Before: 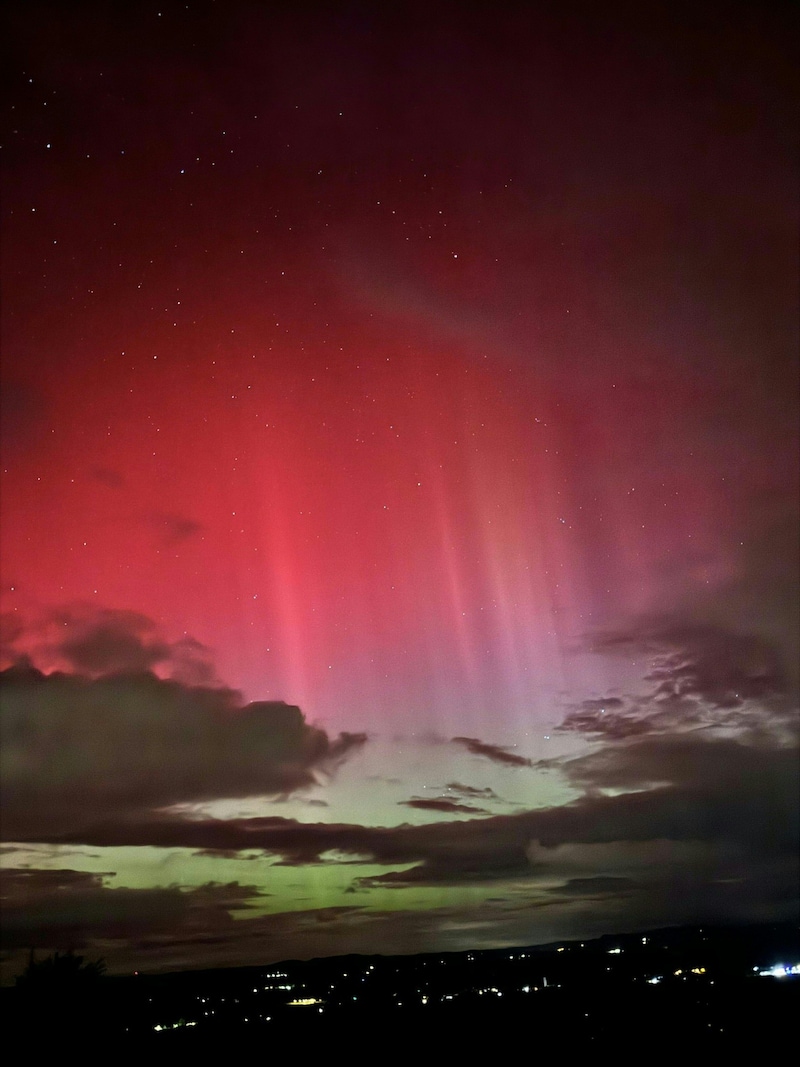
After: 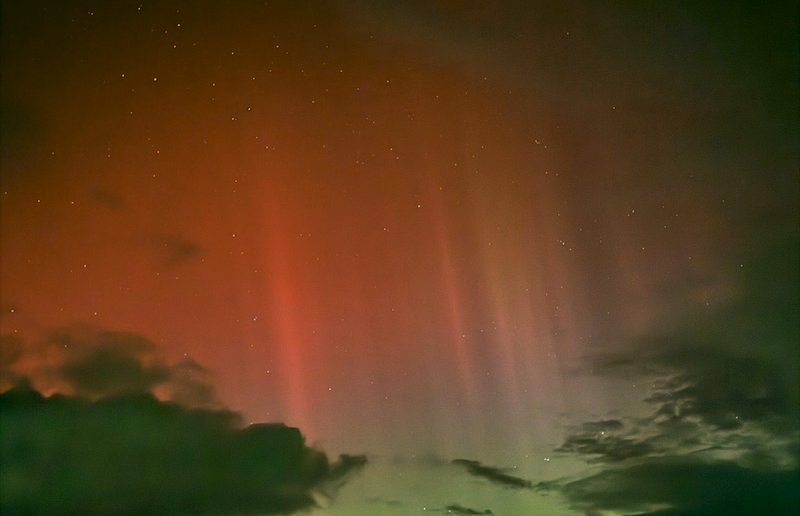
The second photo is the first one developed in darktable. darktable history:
crop and rotate: top 26.056%, bottom 25.543%
color correction: highlights a* 5.62, highlights b* 33.57, shadows a* -25.86, shadows b* 4.02
base curve: curves: ch0 [(0, 0) (0.595, 0.418) (1, 1)], preserve colors none
